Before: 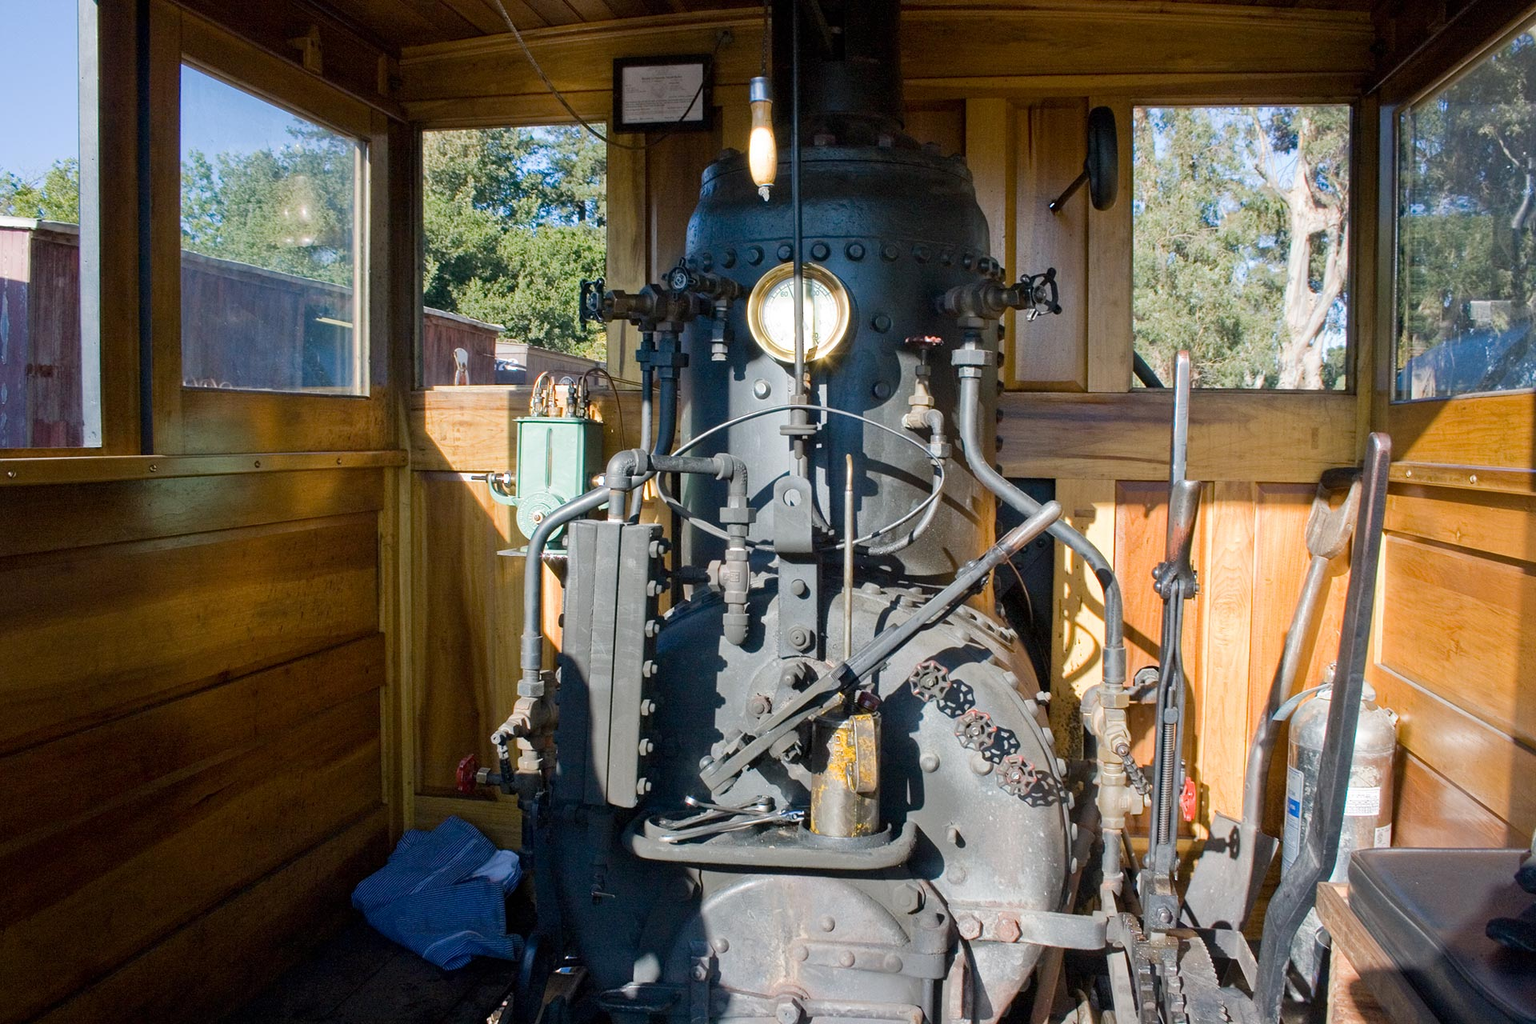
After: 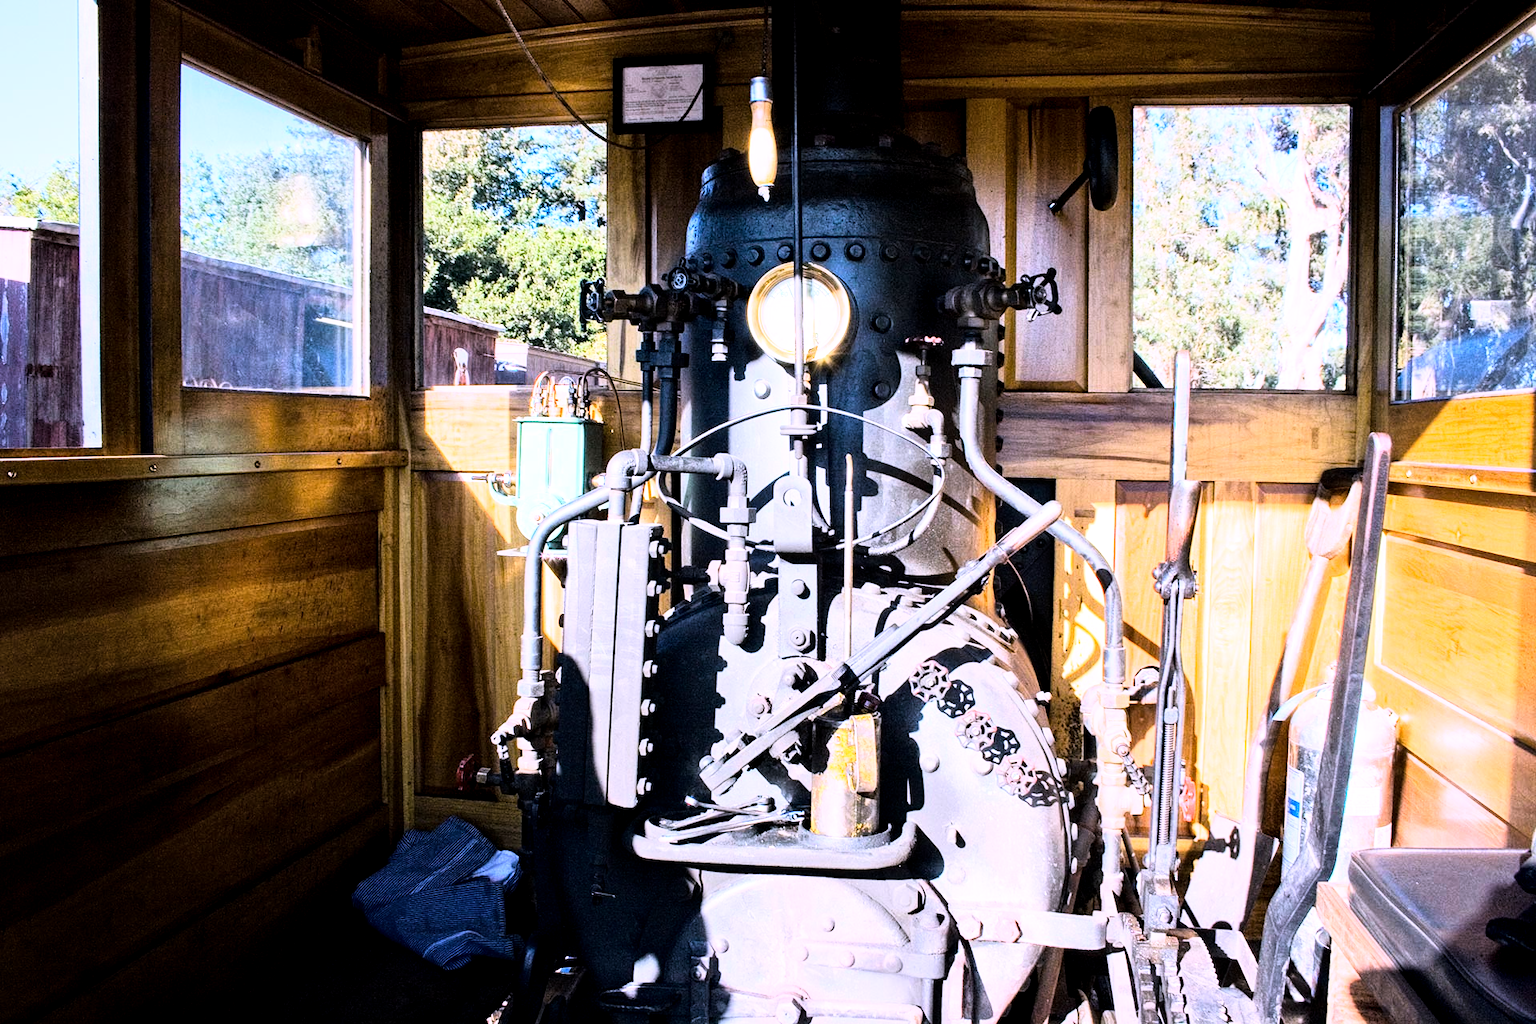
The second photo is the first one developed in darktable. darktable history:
white balance: red 1.042, blue 1.17
local contrast: highlights 100%, shadows 100%, detail 131%, midtone range 0.2
rgb curve: curves: ch0 [(0, 0) (0.21, 0.15) (0.24, 0.21) (0.5, 0.75) (0.75, 0.96) (0.89, 0.99) (1, 1)]; ch1 [(0, 0.02) (0.21, 0.13) (0.25, 0.2) (0.5, 0.67) (0.75, 0.9) (0.89, 0.97) (1, 1)]; ch2 [(0, 0.02) (0.21, 0.13) (0.25, 0.2) (0.5, 0.67) (0.75, 0.9) (0.89, 0.97) (1, 1)], compensate middle gray true
